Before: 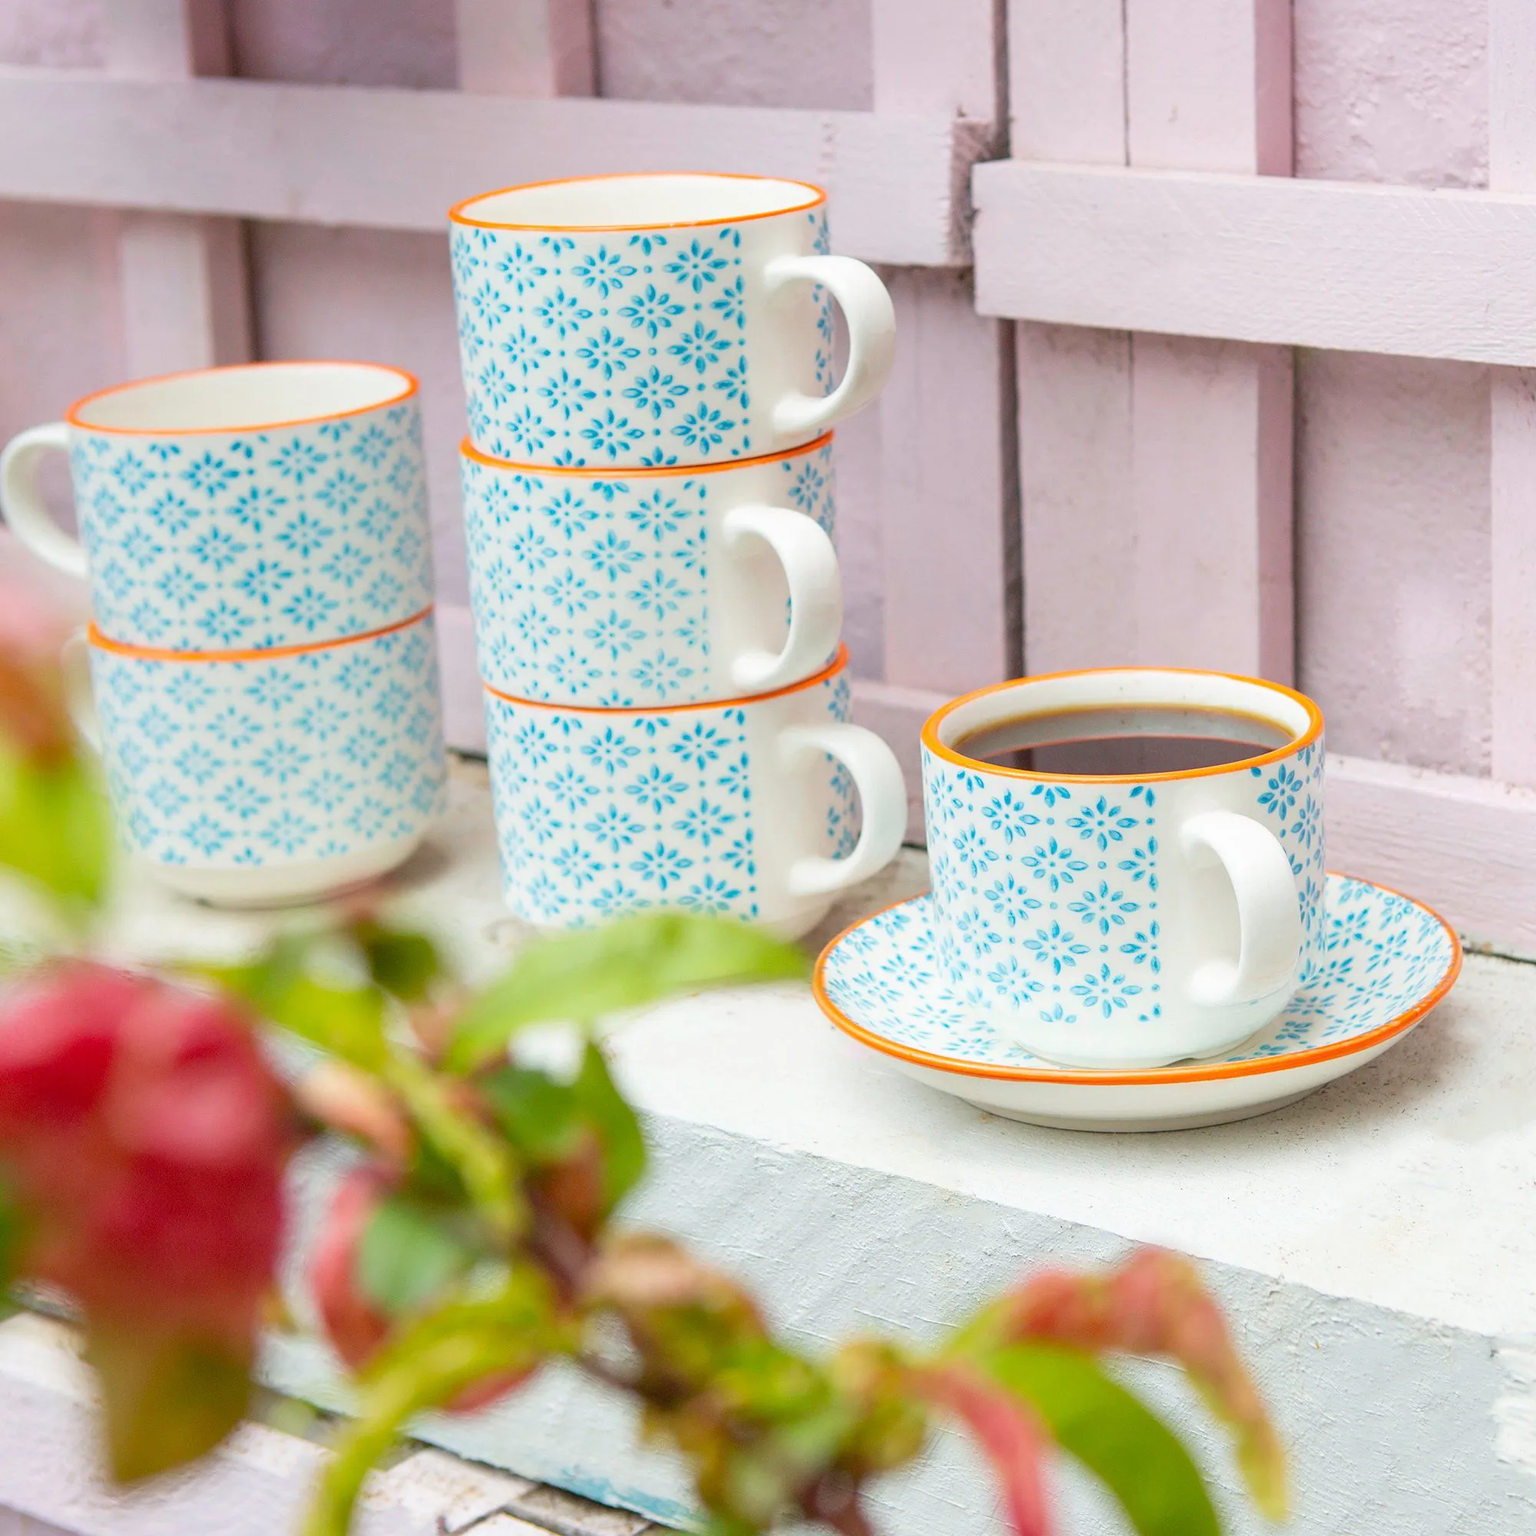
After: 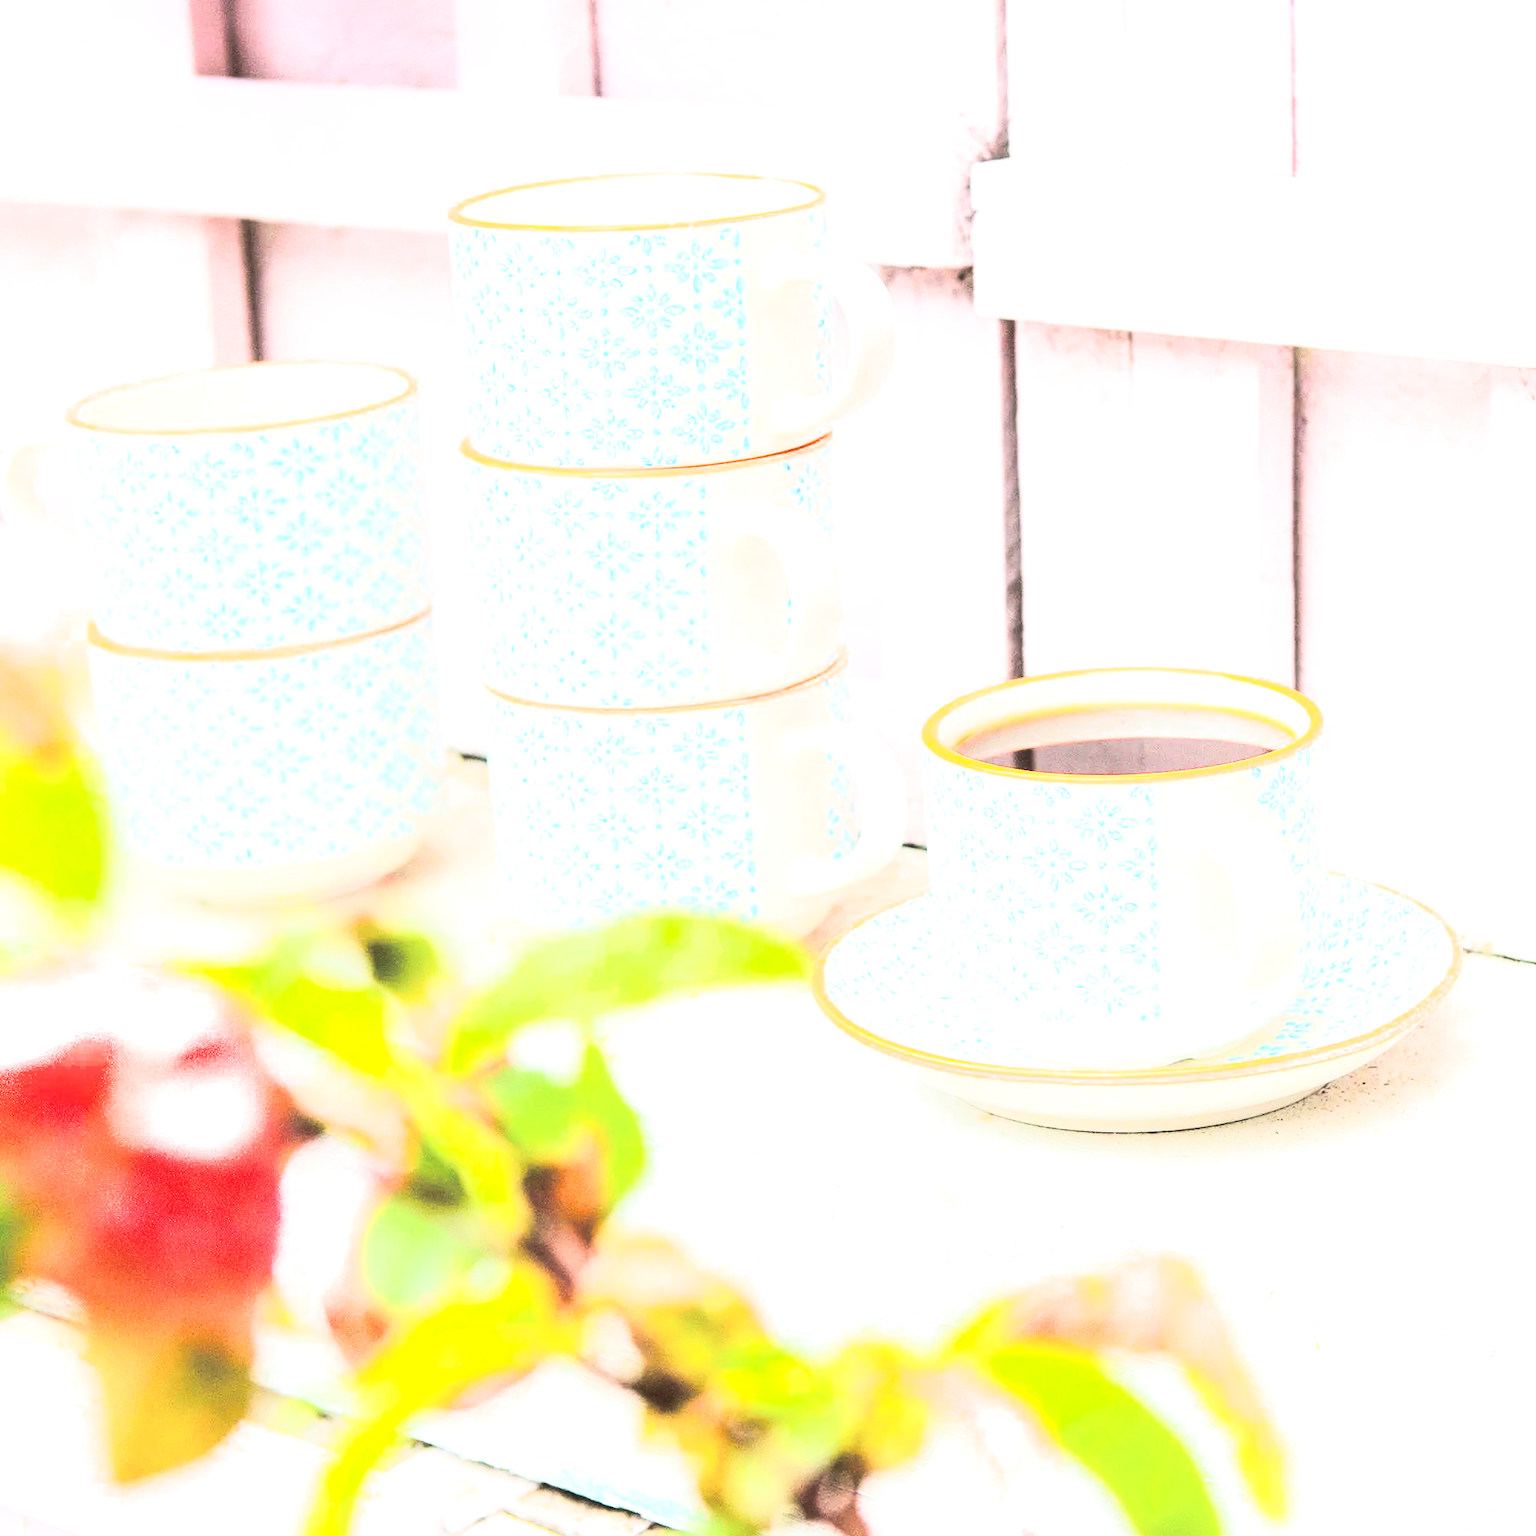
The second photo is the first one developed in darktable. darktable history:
exposure: black level correction 0.001, exposure 1.129 EV, compensate exposure bias true, compensate highlight preservation false
split-toning: shadows › hue 36°, shadows › saturation 0.05, highlights › hue 10.8°, highlights › saturation 0.15, compress 40%
contrast brightness saturation: contrast 0.62, brightness 0.34, saturation 0.14
